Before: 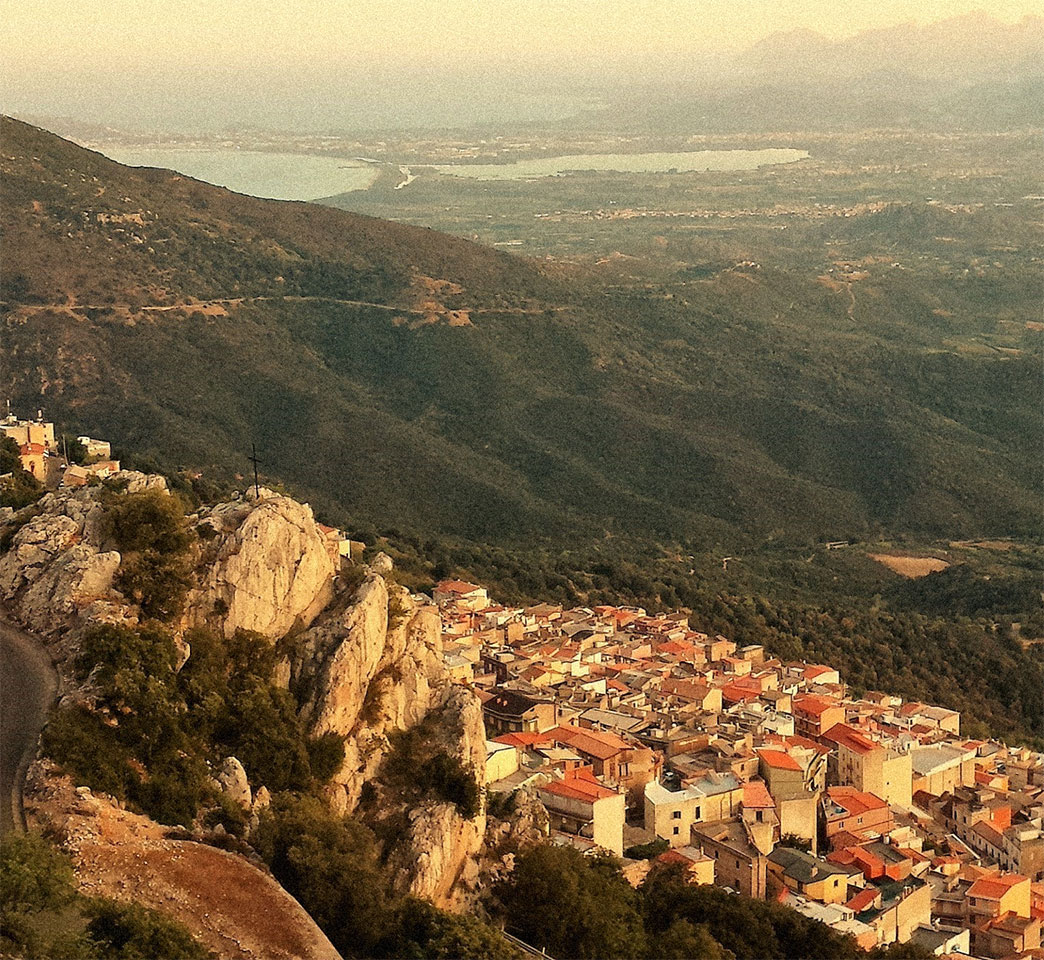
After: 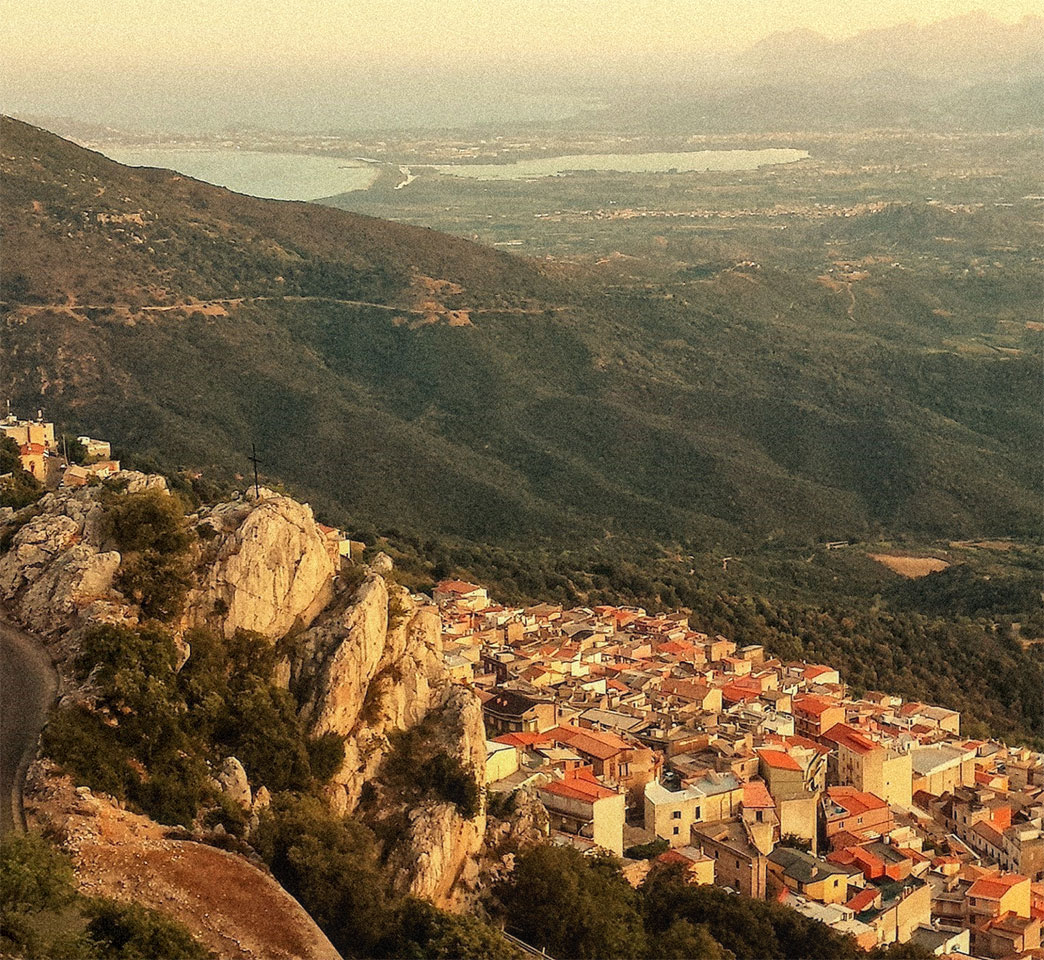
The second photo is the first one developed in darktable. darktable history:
tone equalizer: on, module defaults
local contrast: detail 110%
